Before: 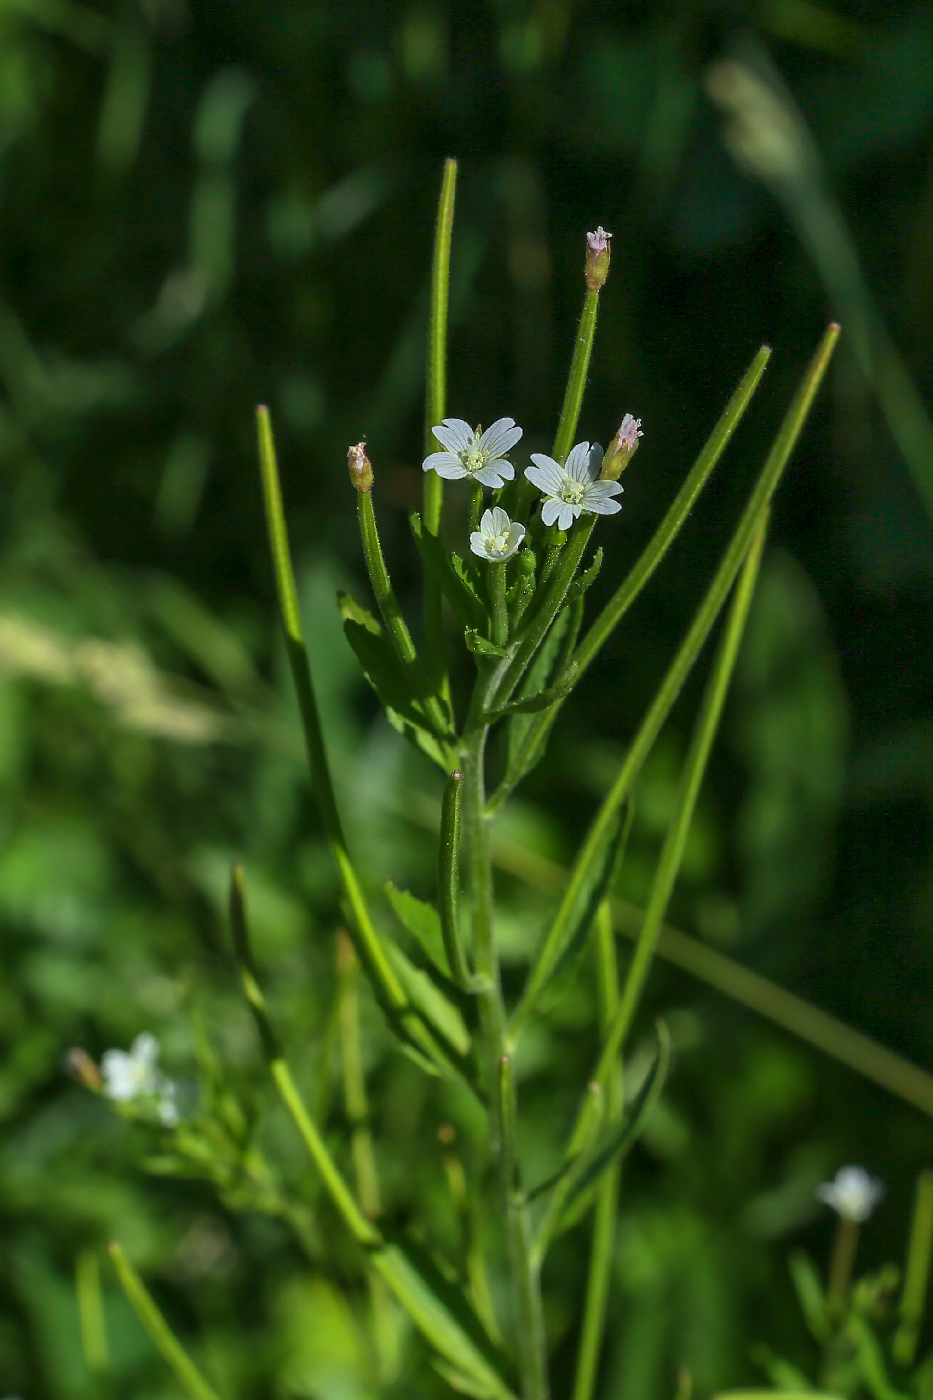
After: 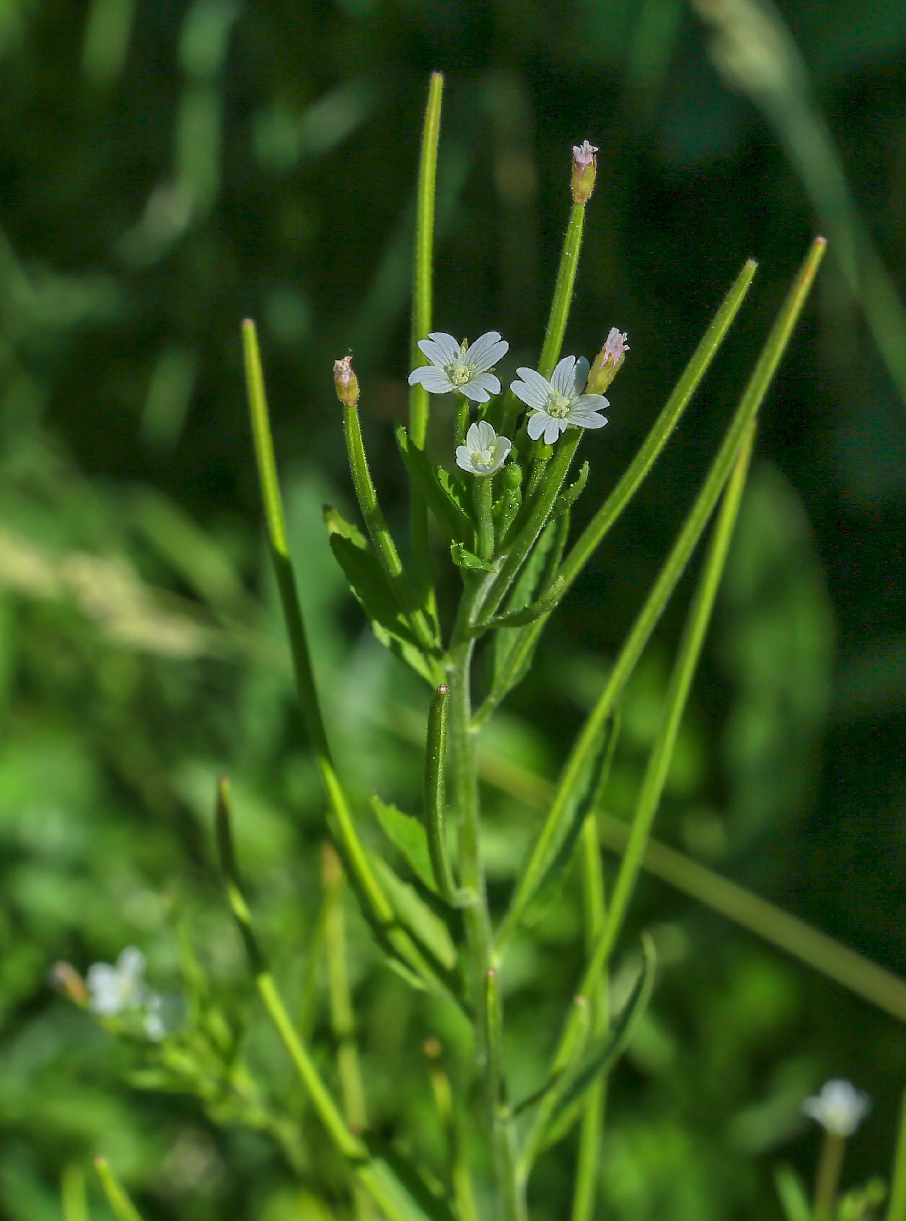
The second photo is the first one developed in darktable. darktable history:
tone equalizer: -8 EV -0.002 EV, -7 EV 0.005 EV, -6 EV -0.008 EV, -5 EV 0.007 EV, -4 EV -0.042 EV, -3 EV -0.233 EV, -2 EV -0.662 EV, -1 EV -0.983 EV, +0 EV -0.969 EV, smoothing diameter 2%, edges refinement/feathering 20, mask exposure compensation -1.57 EV, filter diffusion 5
exposure: exposure 0.74 EV, compensate highlight preservation false
crop: left 1.507%, top 6.147%, right 1.379%, bottom 6.637%
